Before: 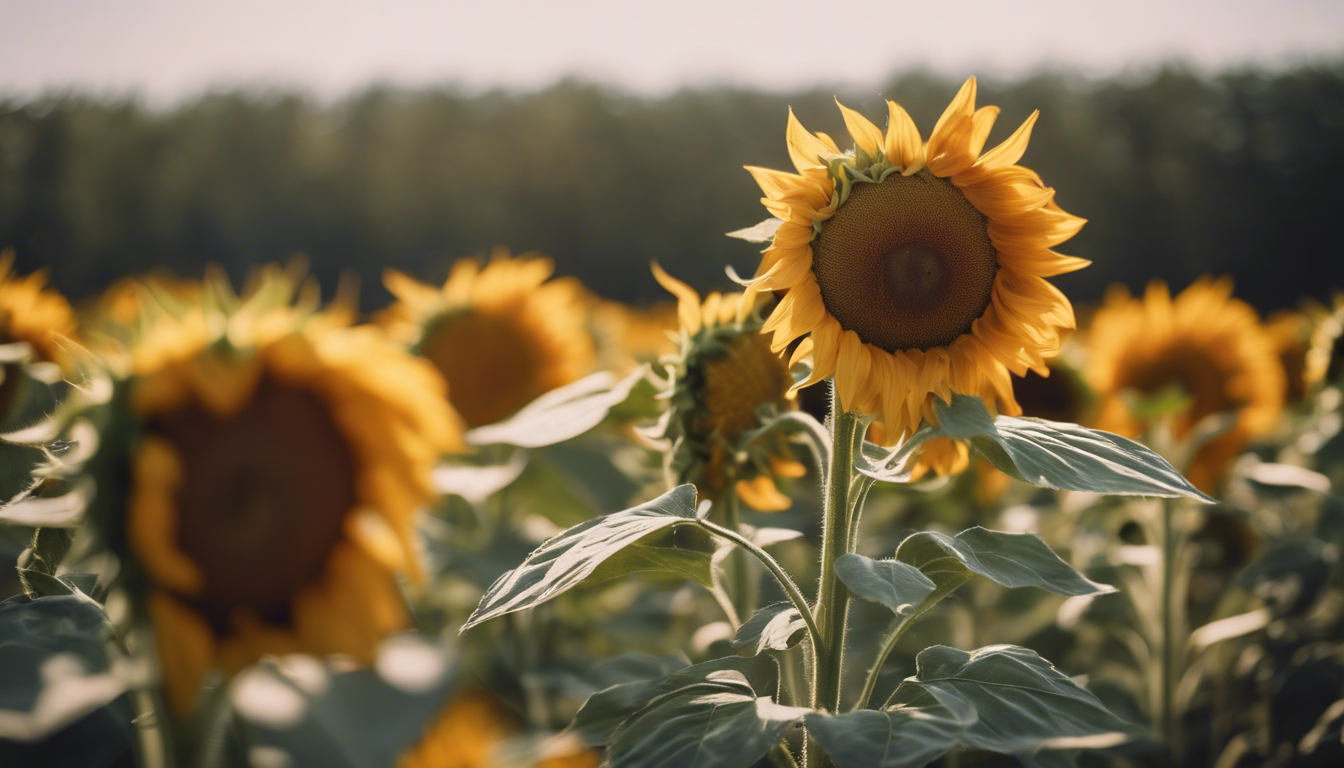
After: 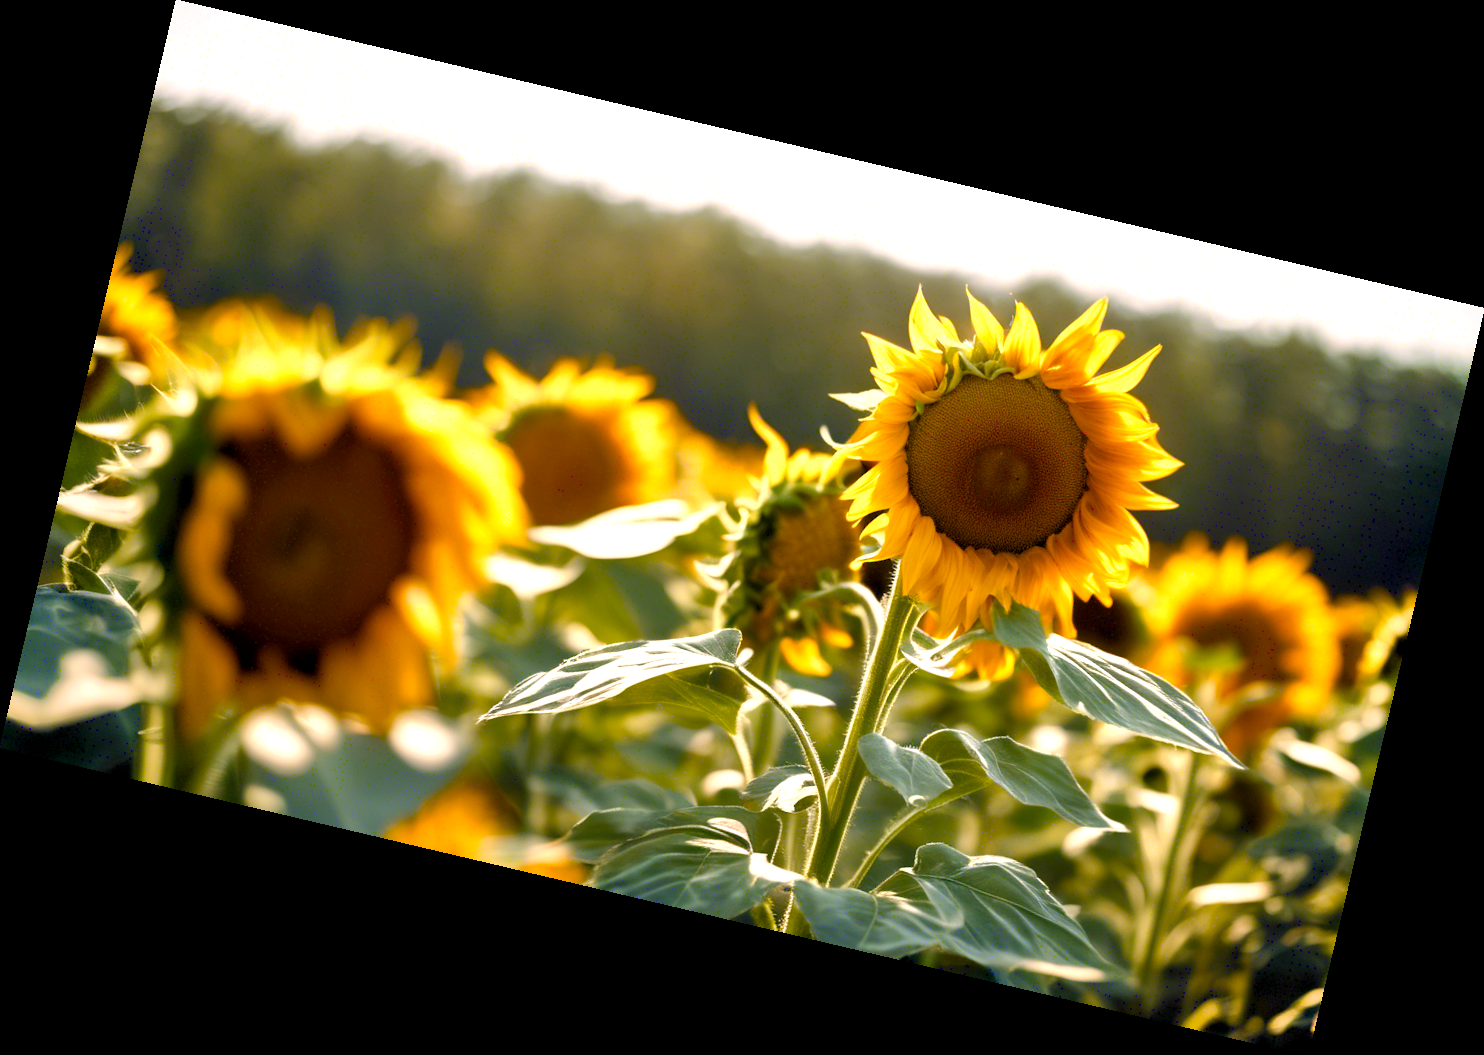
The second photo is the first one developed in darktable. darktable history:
shadows and highlights: highlights color adjustment 0%, soften with gaussian
rotate and perspective: rotation 13.27°, automatic cropping off
color balance rgb: linear chroma grading › global chroma 18.9%, perceptual saturation grading › global saturation 20%, perceptual saturation grading › highlights -25%, perceptual saturation grading › shadows 50%, global vibrance 18.93%
exposure: black level correction 0.008, exposure 0.979 EV, compensate highlight preservation false
